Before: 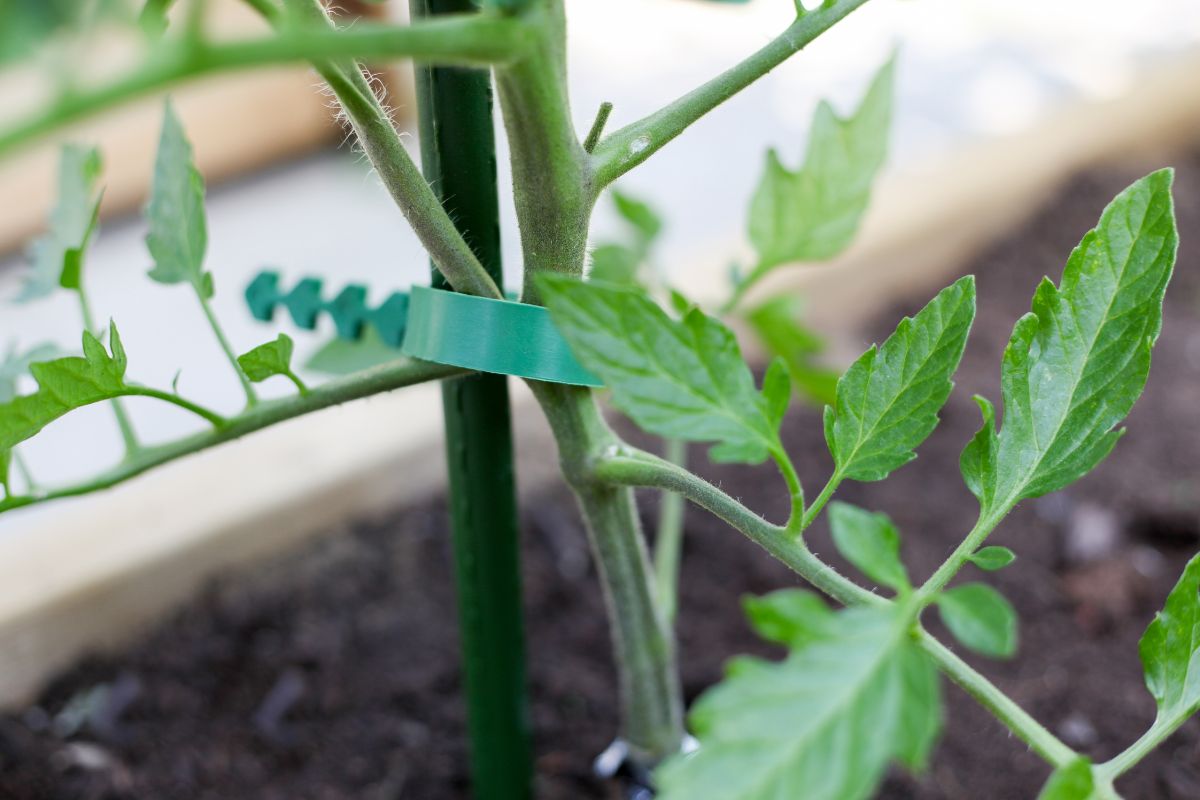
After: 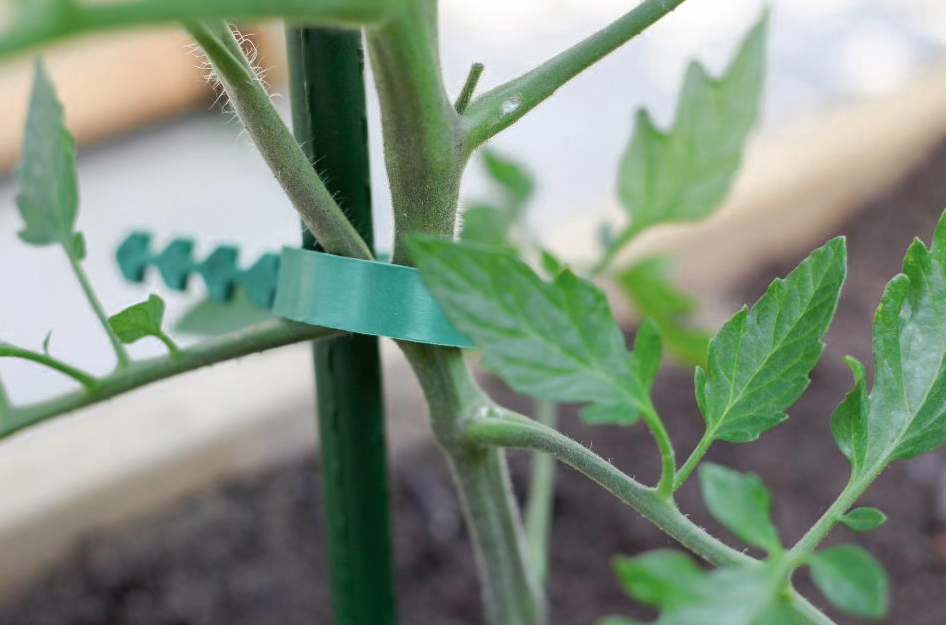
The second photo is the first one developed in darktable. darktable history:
color zones: curves: ch0 [(0.018, 0.548) (0.197, 0.654) (0.425, 0.447) (0.605, 0.658) (0.732, 0.579)]; ch1 [(0.105, 0.531) (0.224, 0.531) (0.386, 0.39) (0.618, 0.456) (0.732, 0.456) (0.956, 0.421)]; ch2 [(0.039, 0.583) (0.215, 0.465) (0.399, 0.544) (0.465, 0.548) (0.614, 0.447) (0.724, 0.43) (0.882, 0.623) (0.956, 0.632)]
crop and rotate: left 10.766%, top 5.105%, right 10.376%, bottom 16.734%
shadows and highlights: on, module defaults
